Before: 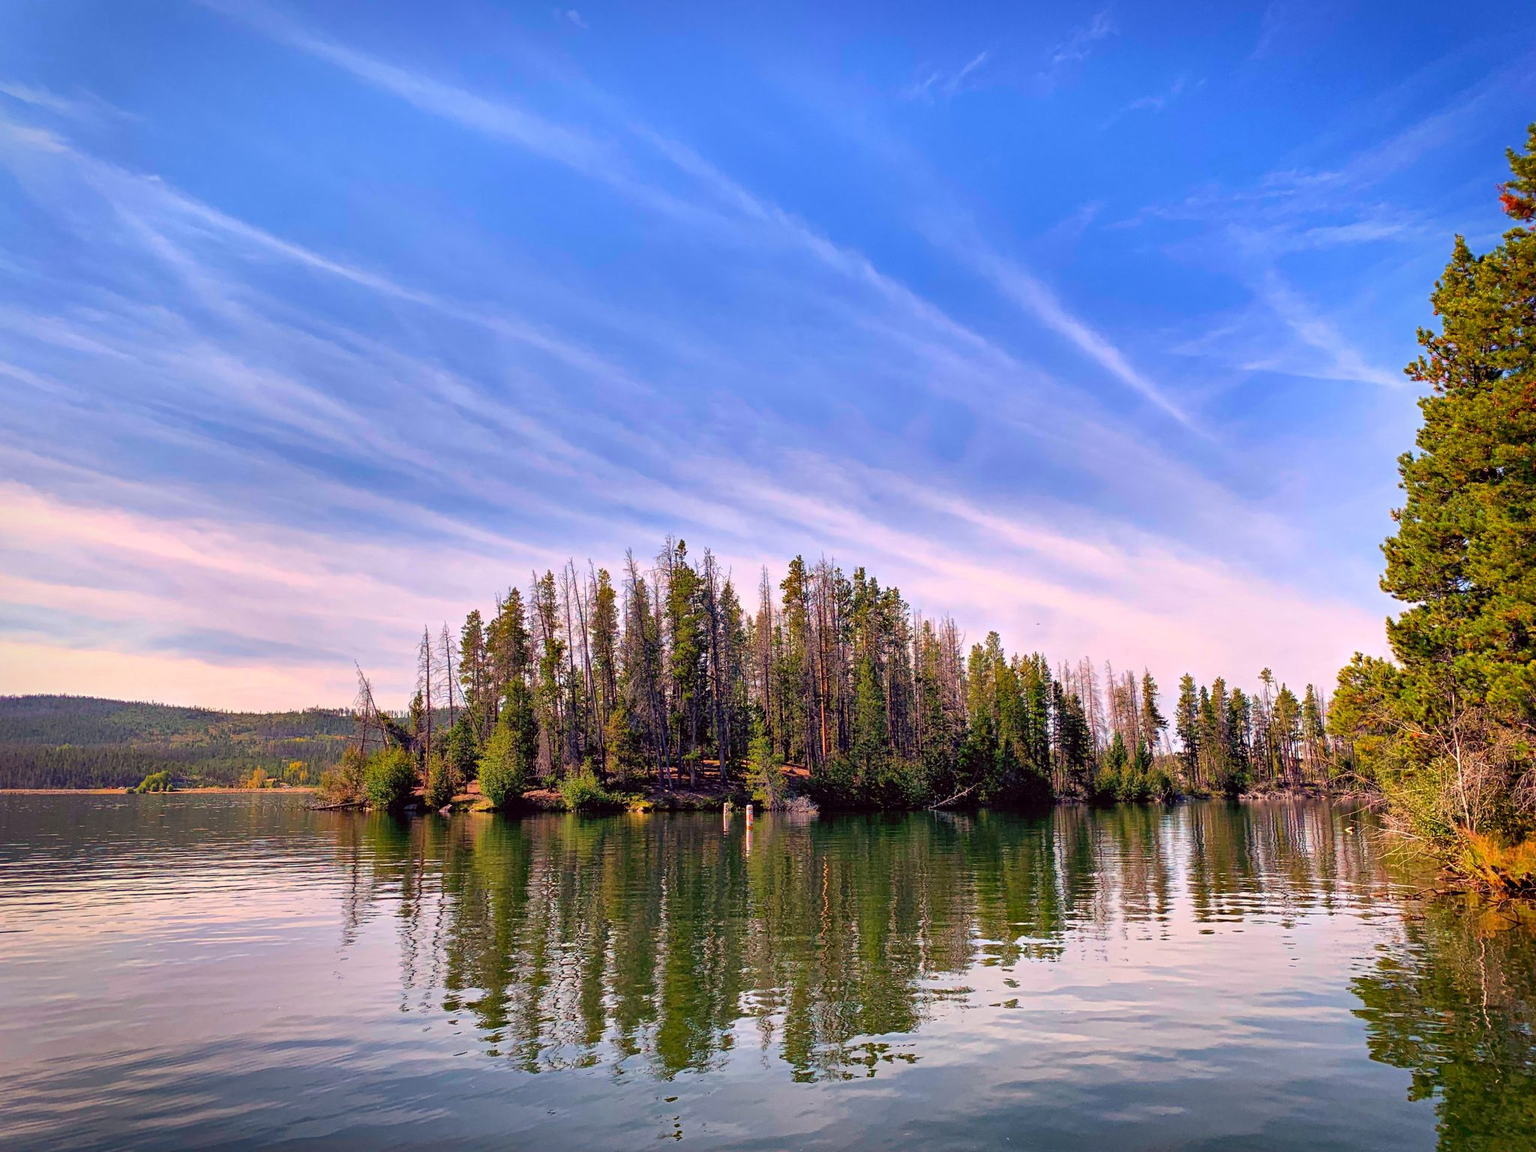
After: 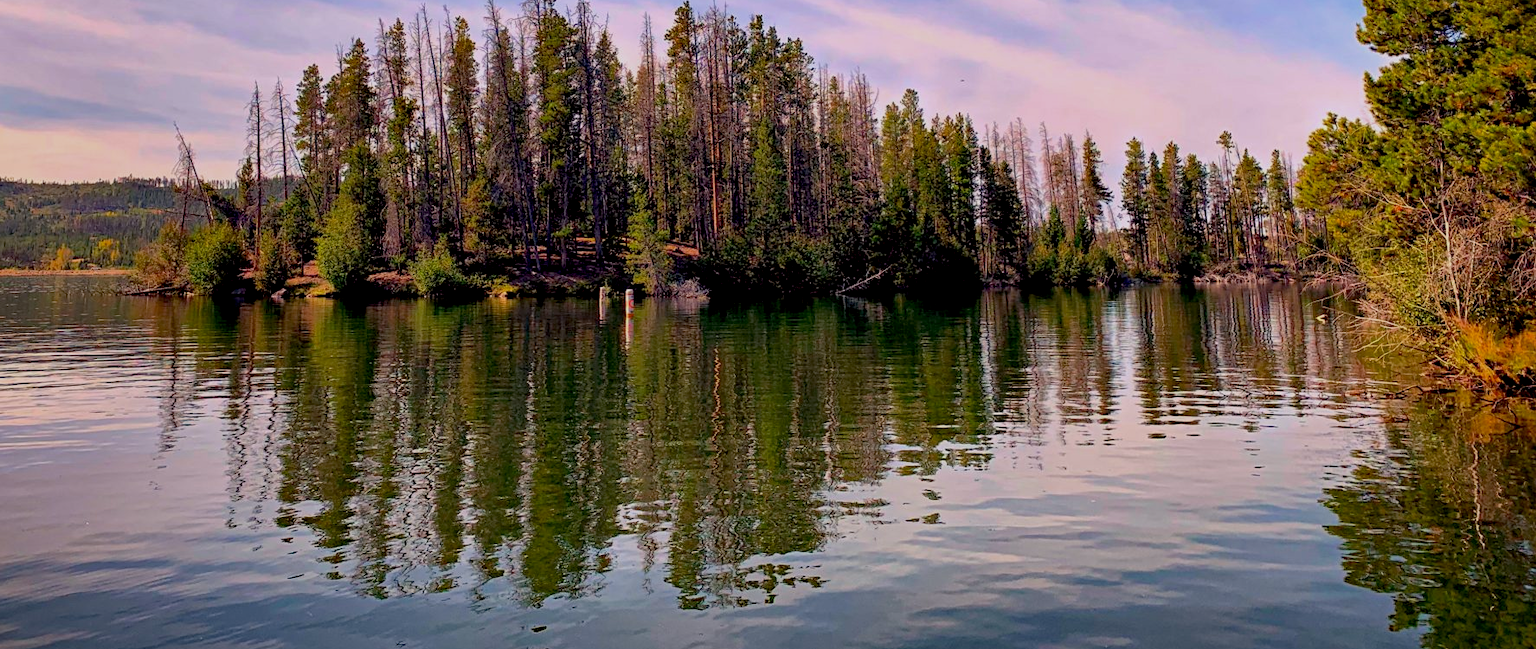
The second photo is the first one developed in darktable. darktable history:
exposure: black level correction 0.011, exposure -0.478 EV, compensate highlight preservation false
crop and rotate: left 13.306%, top 48.129%, bottom 2.928%
haze removal: compatibility mode true, adaptive false
